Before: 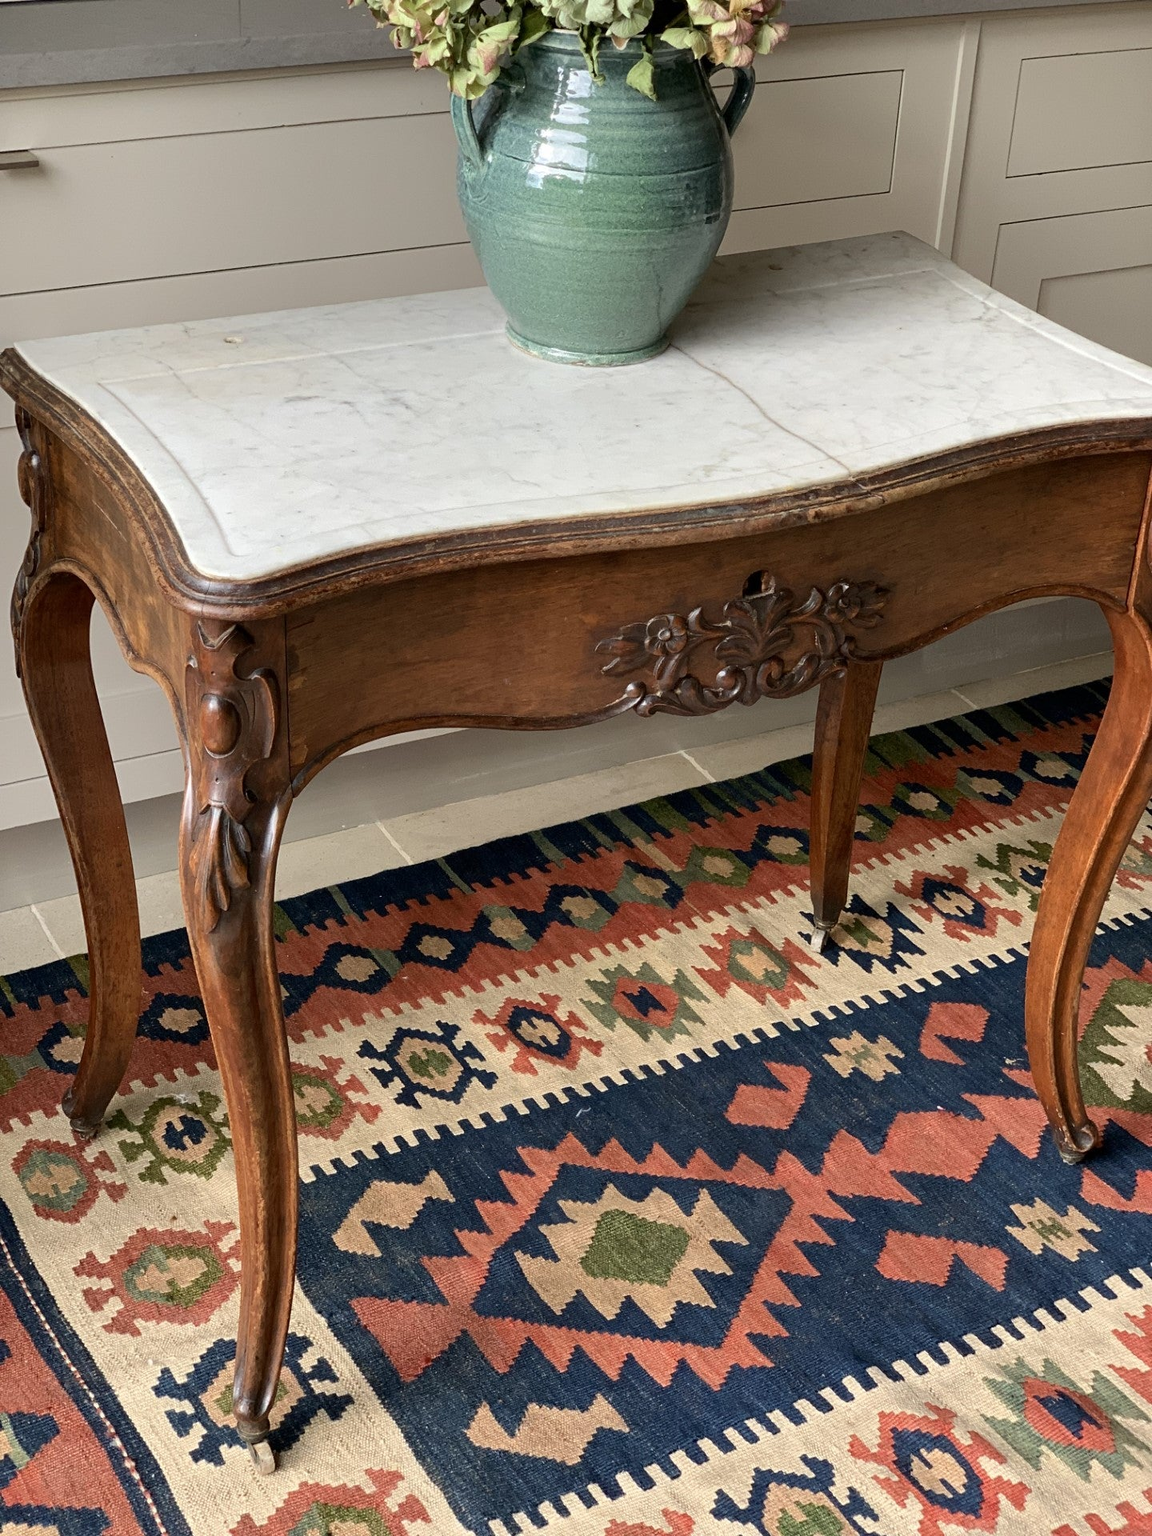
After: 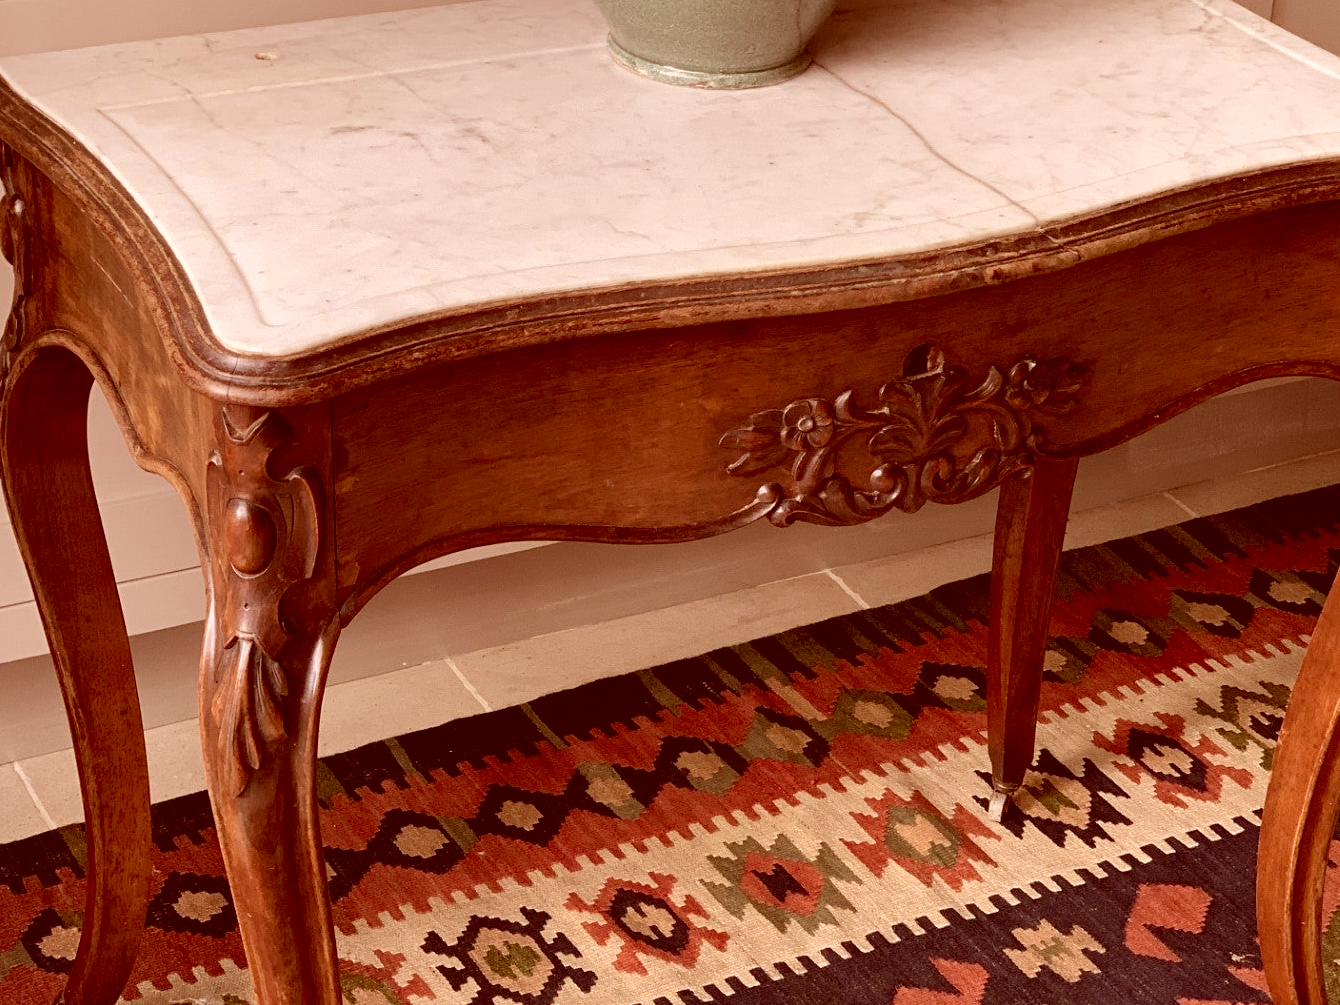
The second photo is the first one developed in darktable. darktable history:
color correction: highlights a* 9.03, highlights b* 8.71, shadows a* 40, shadows b* 40, saturation 0.8
crop: left 1.744%, top 19.225%, right 5.069%, bottom 28.357%
